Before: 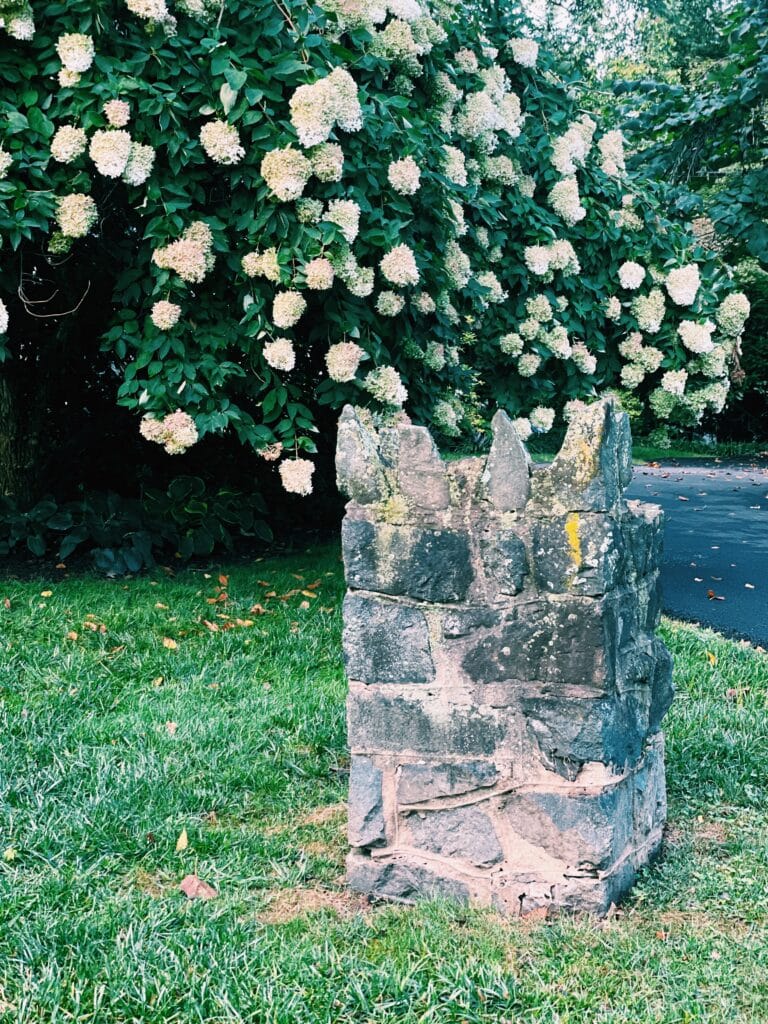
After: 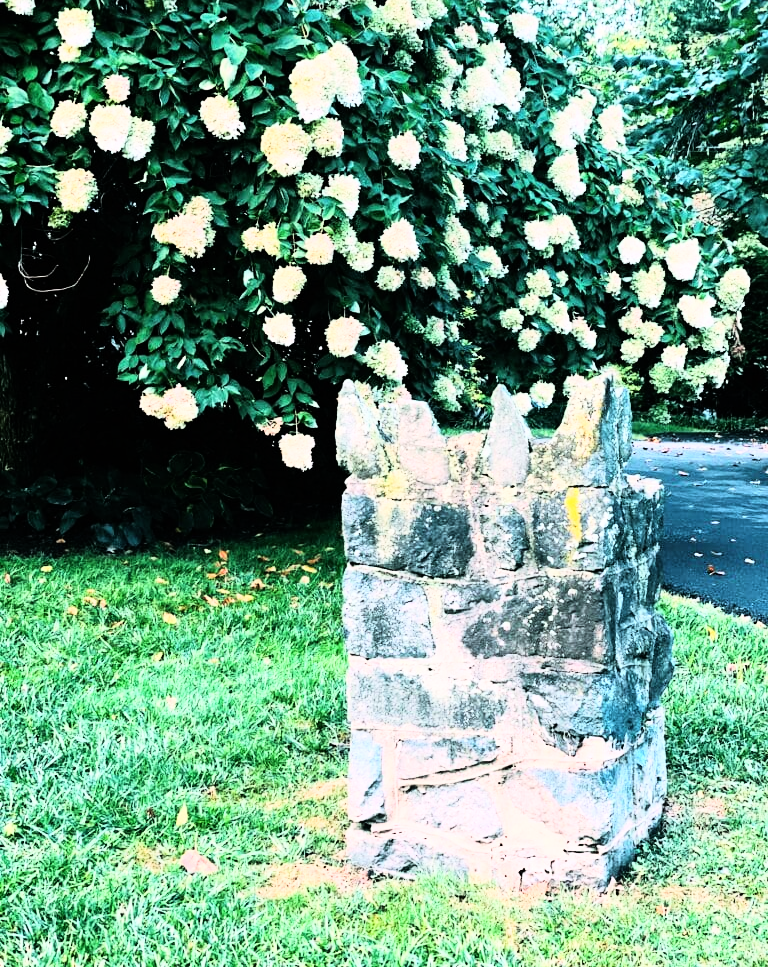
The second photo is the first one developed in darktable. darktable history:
rgb curve: curves: ch0 [(0, 0) (0.21, 0.15) (0.24, 0.21) (0.5, 0.75) (0.75, 0.96) (0.89, 0.99) (1, 1)]; ch1 [(0, 0.02) (0.21, 0.13) (0.25, 0.2) (0.5, 0.67) (0.75, 0.9) (0.89, 0.97) (1, 1)]; ch2 [(0, 0.02) (0.21, 0.13) (0.25, 0.2) (0.5, 0.67) (0.75, 0.9) (0.89, 0.97) (1, 1)], compensate middle gray true
crop and rotate: top 2.479%, bottom 3.018%
